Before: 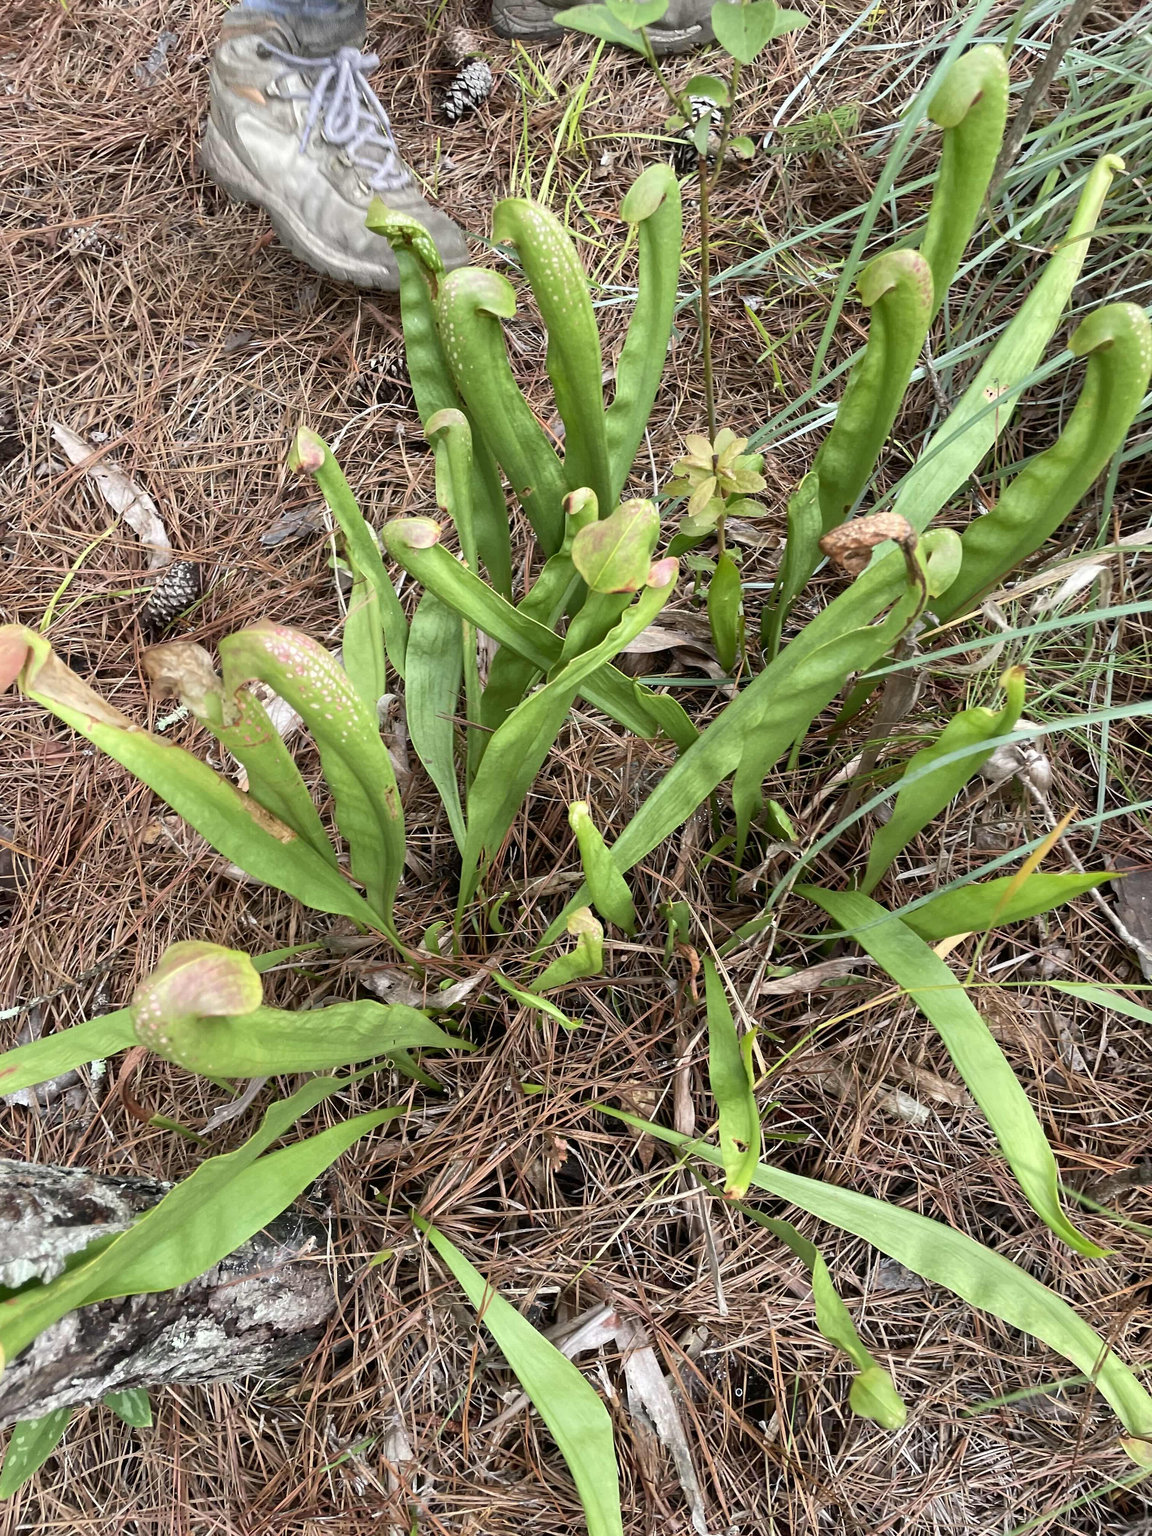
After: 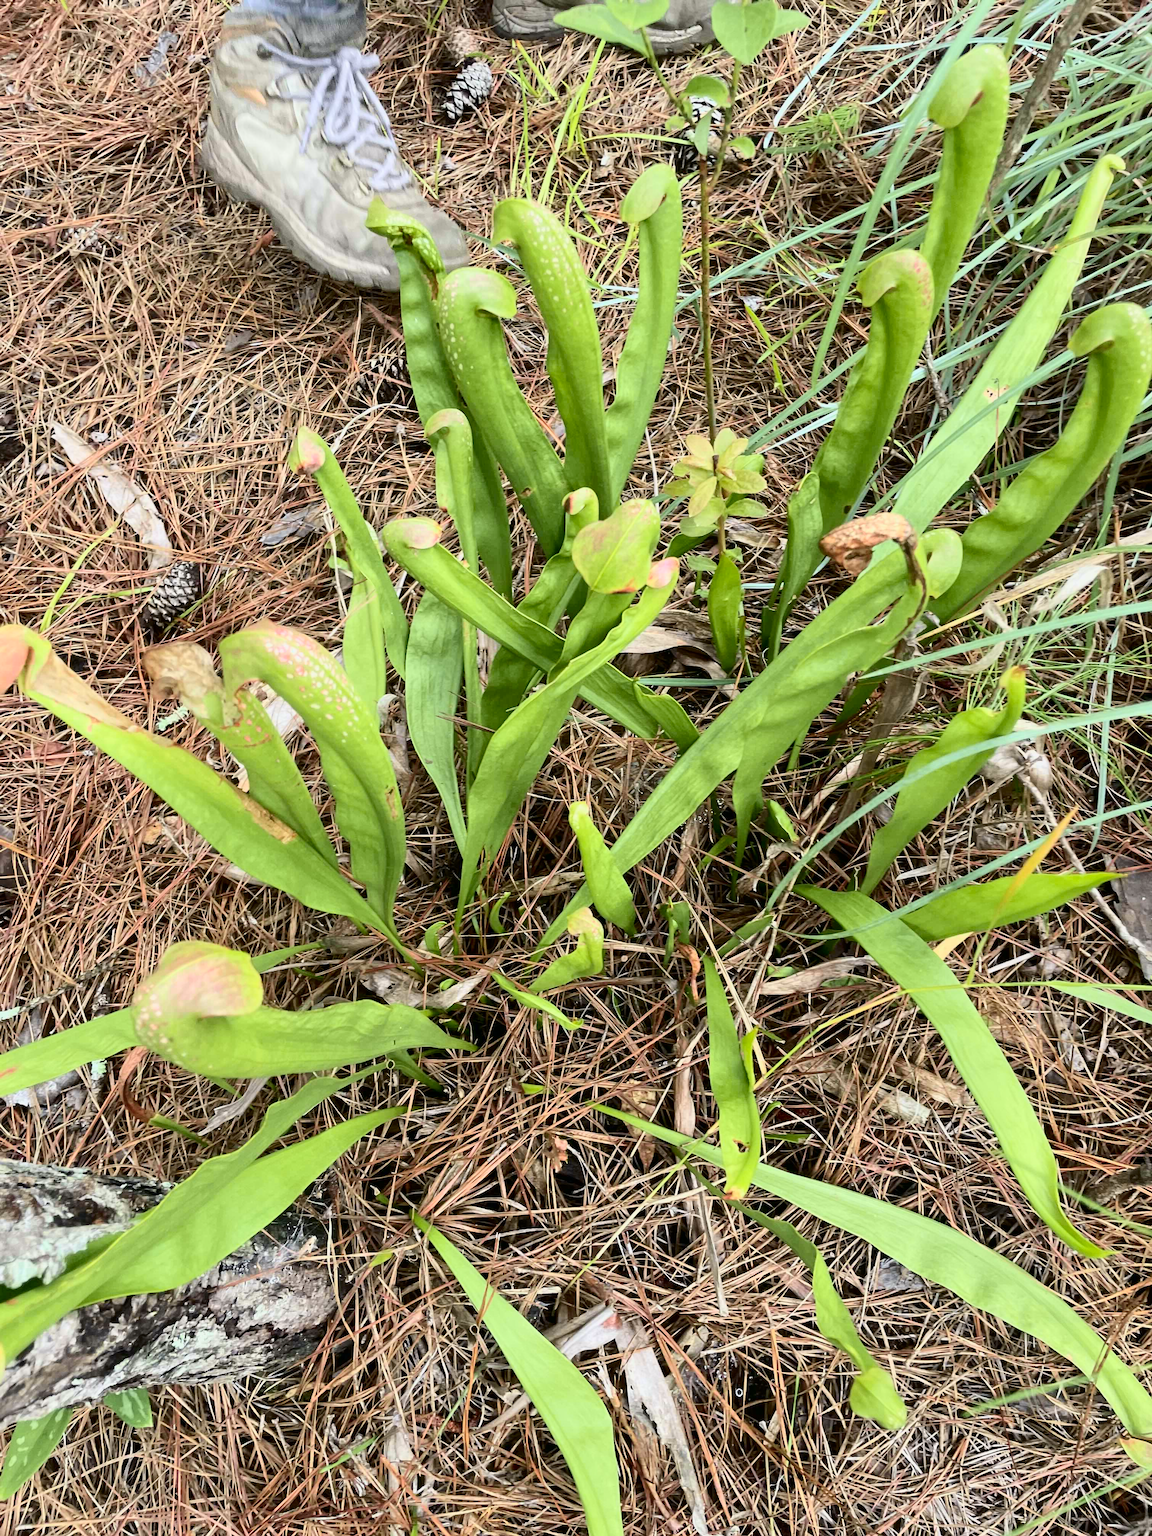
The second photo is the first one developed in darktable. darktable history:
tone curve: curves: ch0 [(0, 0) (0.042, 0.023) (0.157, 0.114) (0.302, 0.308) (0.44, 0.507) (0.607, 0.705) (0.824, 0.882) (1, 0.965)]; ch1 [(0, 0) (0.339, 0.334) (0.445, 0.419) (0.476, 0.454) (0.503, 0.501) (0.517, 0.513) (0.551, 0.567) (0.622, 0.662) (0.706, 0.741) (1, 1)]; ch2 [(0, 0) (0.327, 0.318) (0.417, 0.426) (0.46, 0.453) (0.502, 0.5) (0.514, 0.524) (0.547, 0.572) (0.615, 0.656) (0.717, 0.778) (1, 1)], color space Lab, independent channels, preserve colors none
